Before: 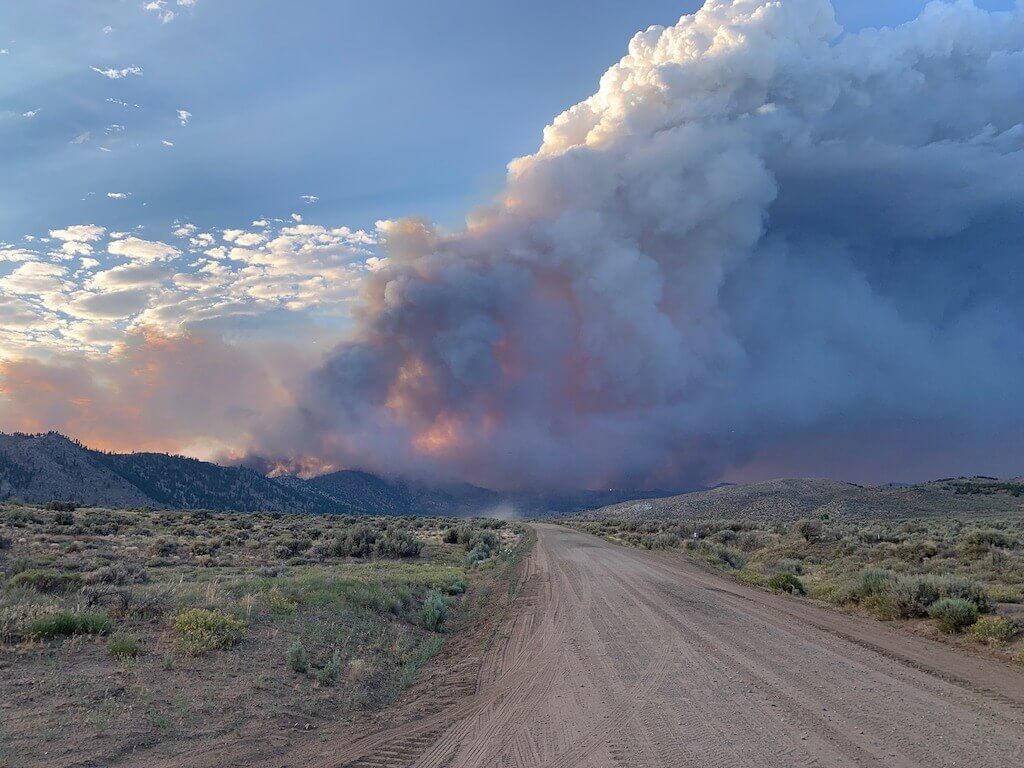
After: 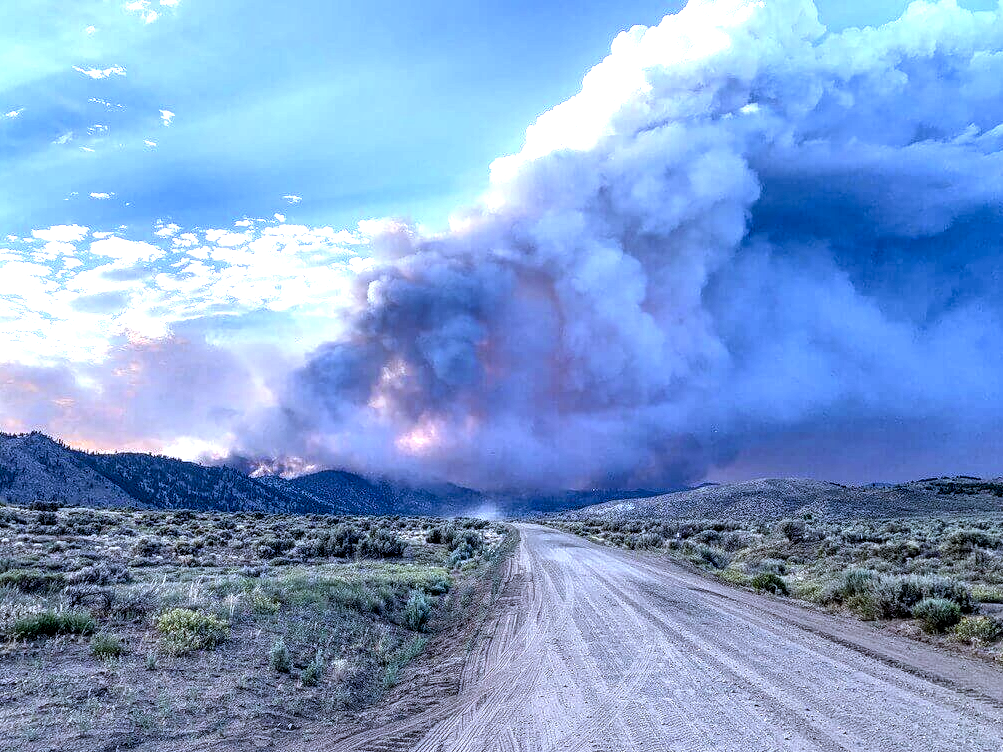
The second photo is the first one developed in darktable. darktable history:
crop: left 1.743%, right 0.268%, bottom 2.011%
exposure: black level correction 0, exposure 0.95 EV, compensate exposure bias true, compensate highlight preservation false
local contrast: detail 203%
white balance: red 0.871, blue 1.249
